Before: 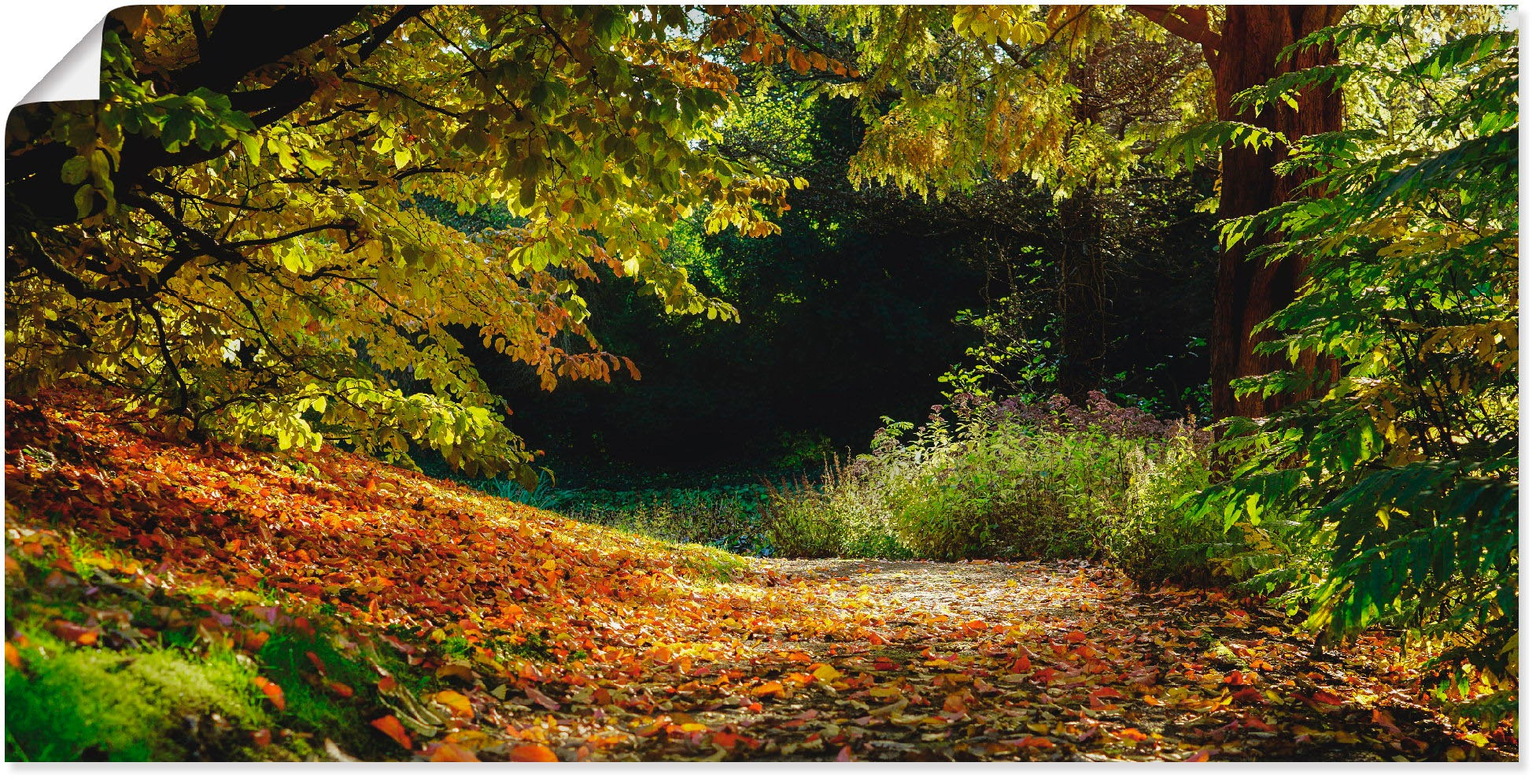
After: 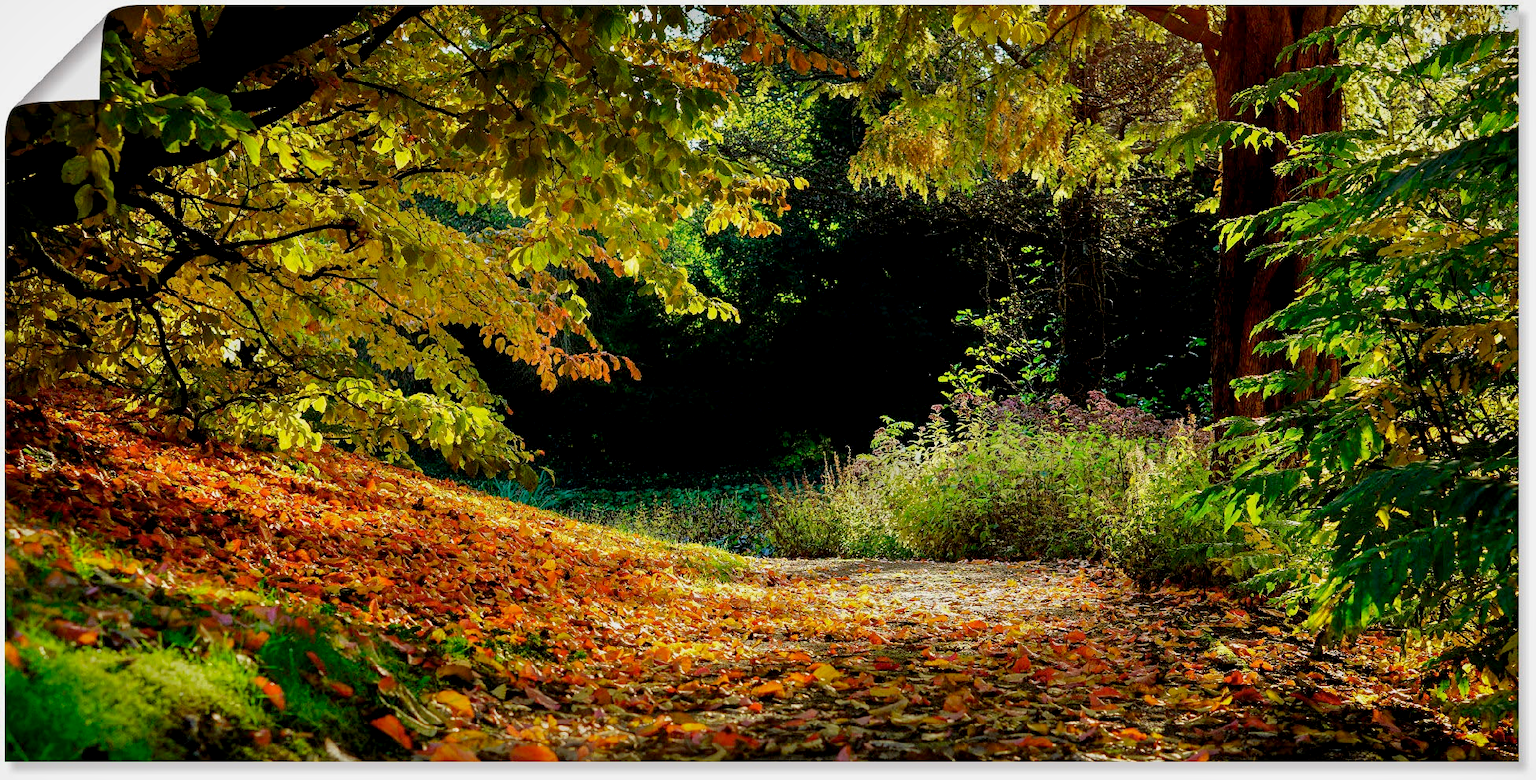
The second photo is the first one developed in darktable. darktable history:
exposure: black level correction 0.009, exposure -0.159 EV, compensate highlight preservation false
shadows and highlights: shadows 52.42, soften with gaussian
